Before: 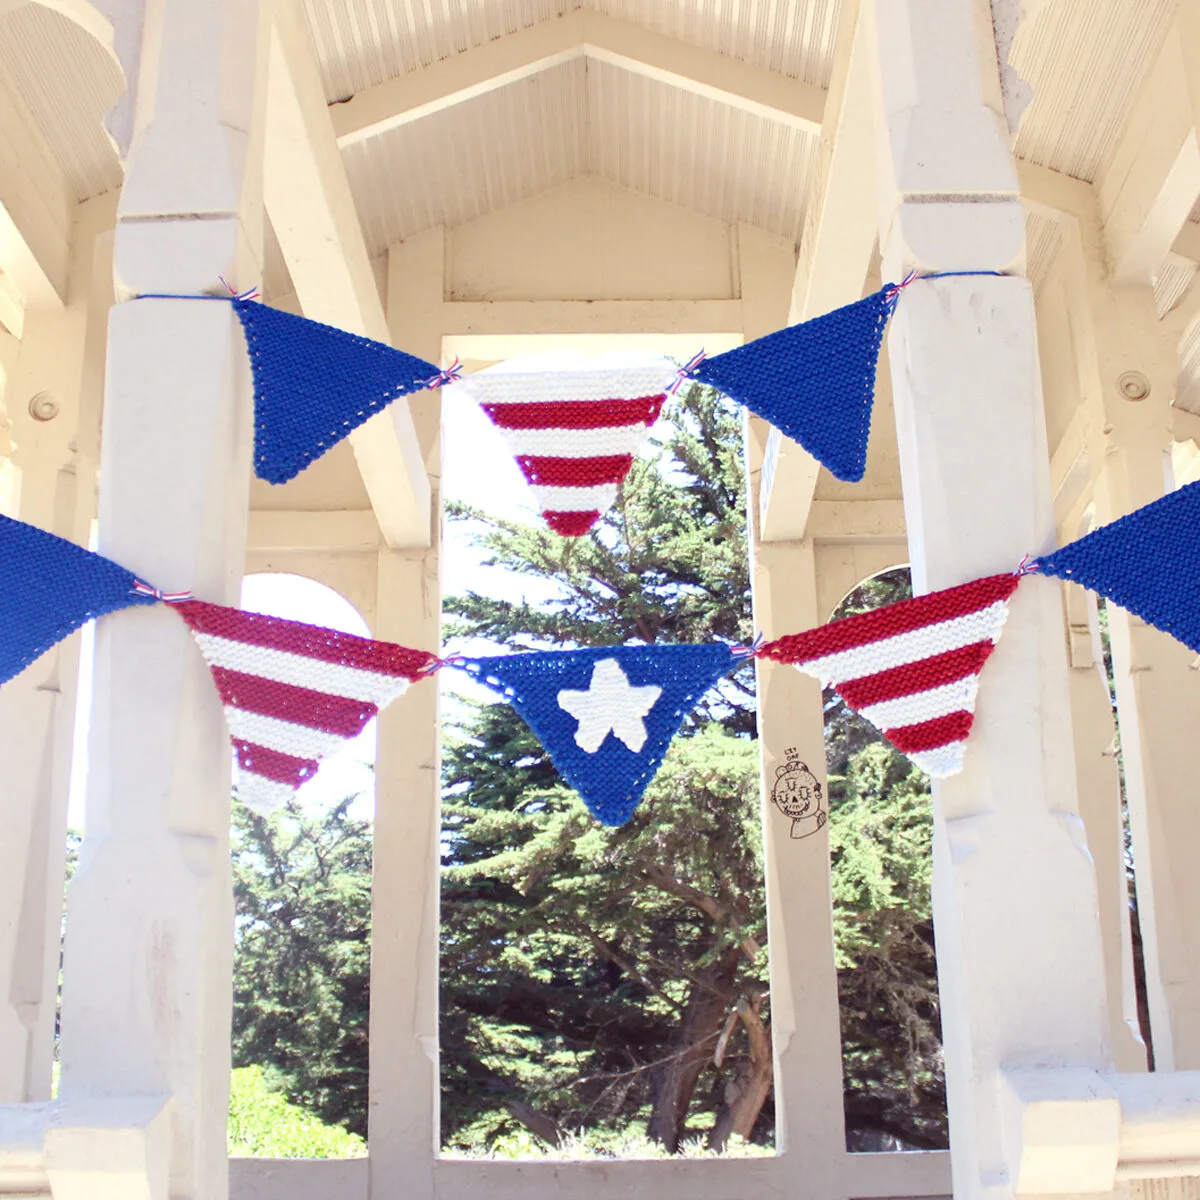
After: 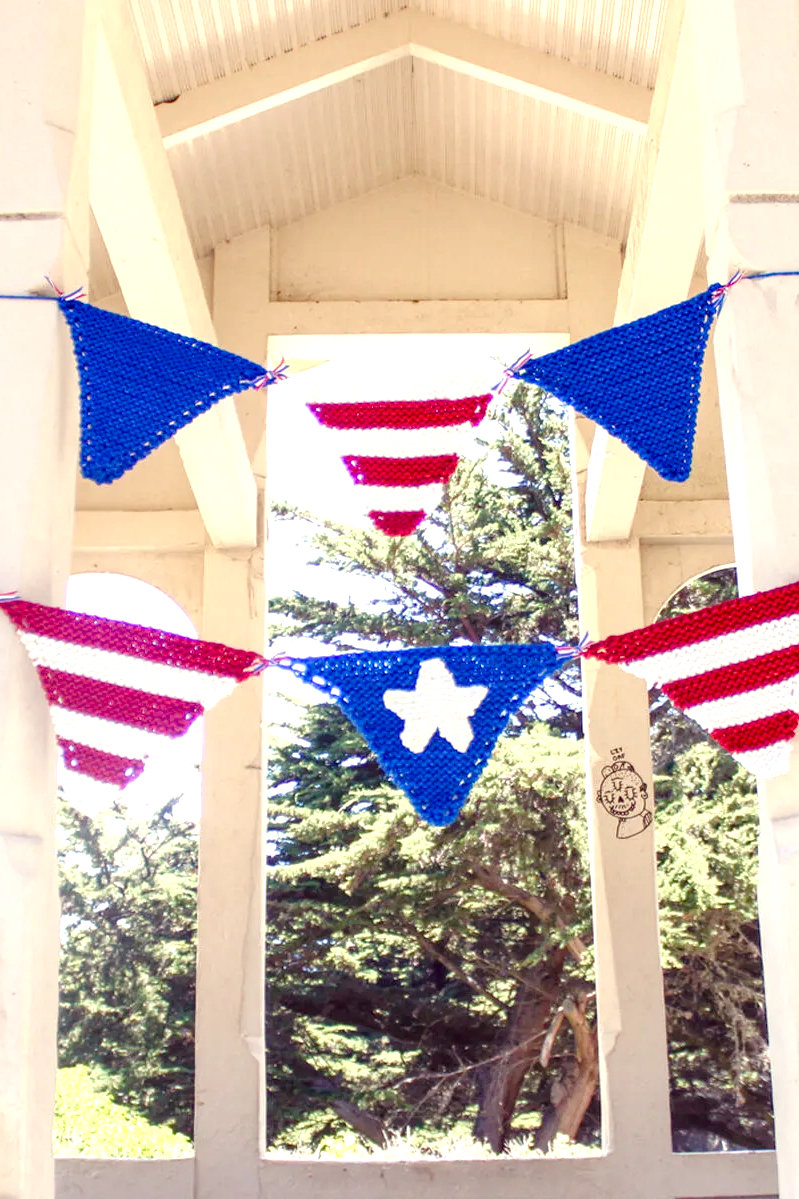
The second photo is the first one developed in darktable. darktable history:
crop and rotate: left 14.5%, right 18.895%
color balance rgb: highlights gain › chroma 3.024%, highlights gain › hue 73.08°, perceptual saturation grading › global saturation 39.569%, perceptual saturation grading › highlights -50.156%, perceptual saturation grading › shadows 30.827%
local contrast: on, module defaults
tone equalizer: -8 EV -0.402 EV, -7 EV -0.411 EV, -6 EV -0.356 EV, -5 EV -0.256 EV, -3 EV 0.237 EV, -2 EV 0.339 EV, -1 EV 0.373 EV, +0 EV 0.43 EV, mask exposure compensation -0.511 EV
